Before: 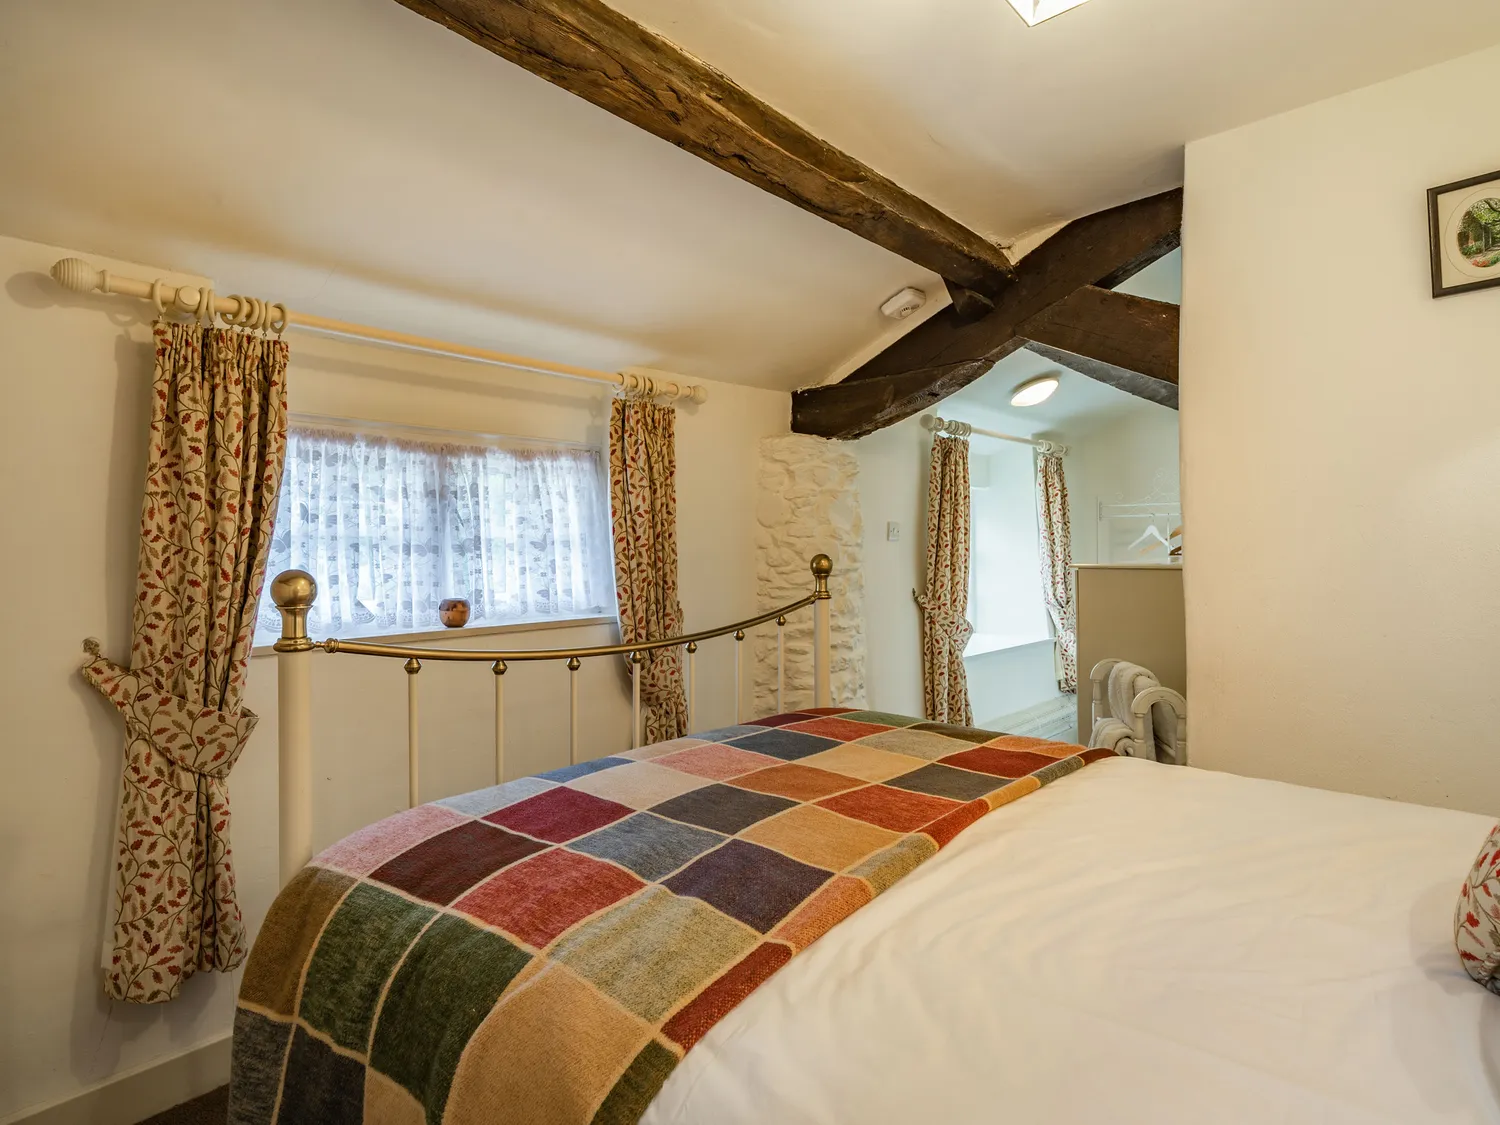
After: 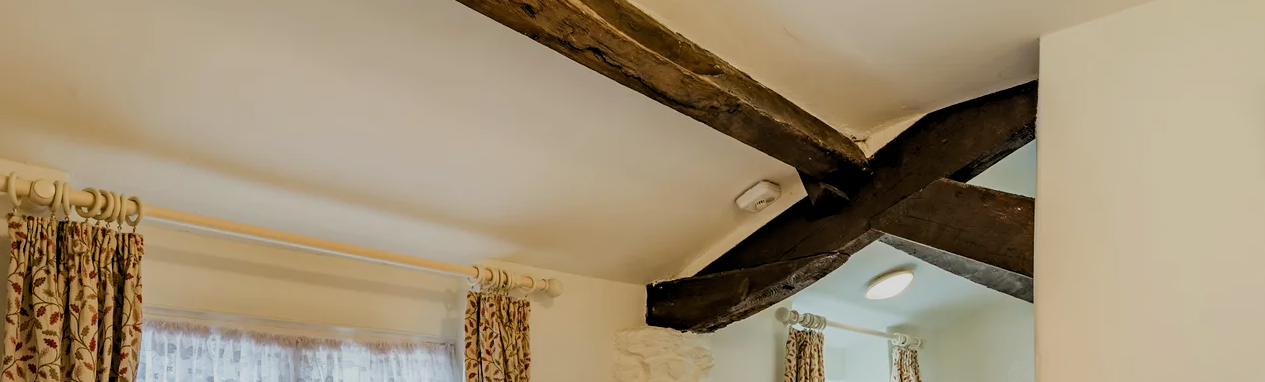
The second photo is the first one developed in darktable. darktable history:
contrast brightness saturation: contrast 0.071
filmic rgb: black relative exposure -7.65 EV, white relative exposure 4.56 EV, hardness 3.61
crop and rotate: left 9.688%, top 9.521%, right 5.934%, bottom 56.475%
levels: levels [0.026, 0.507, 0.987]
